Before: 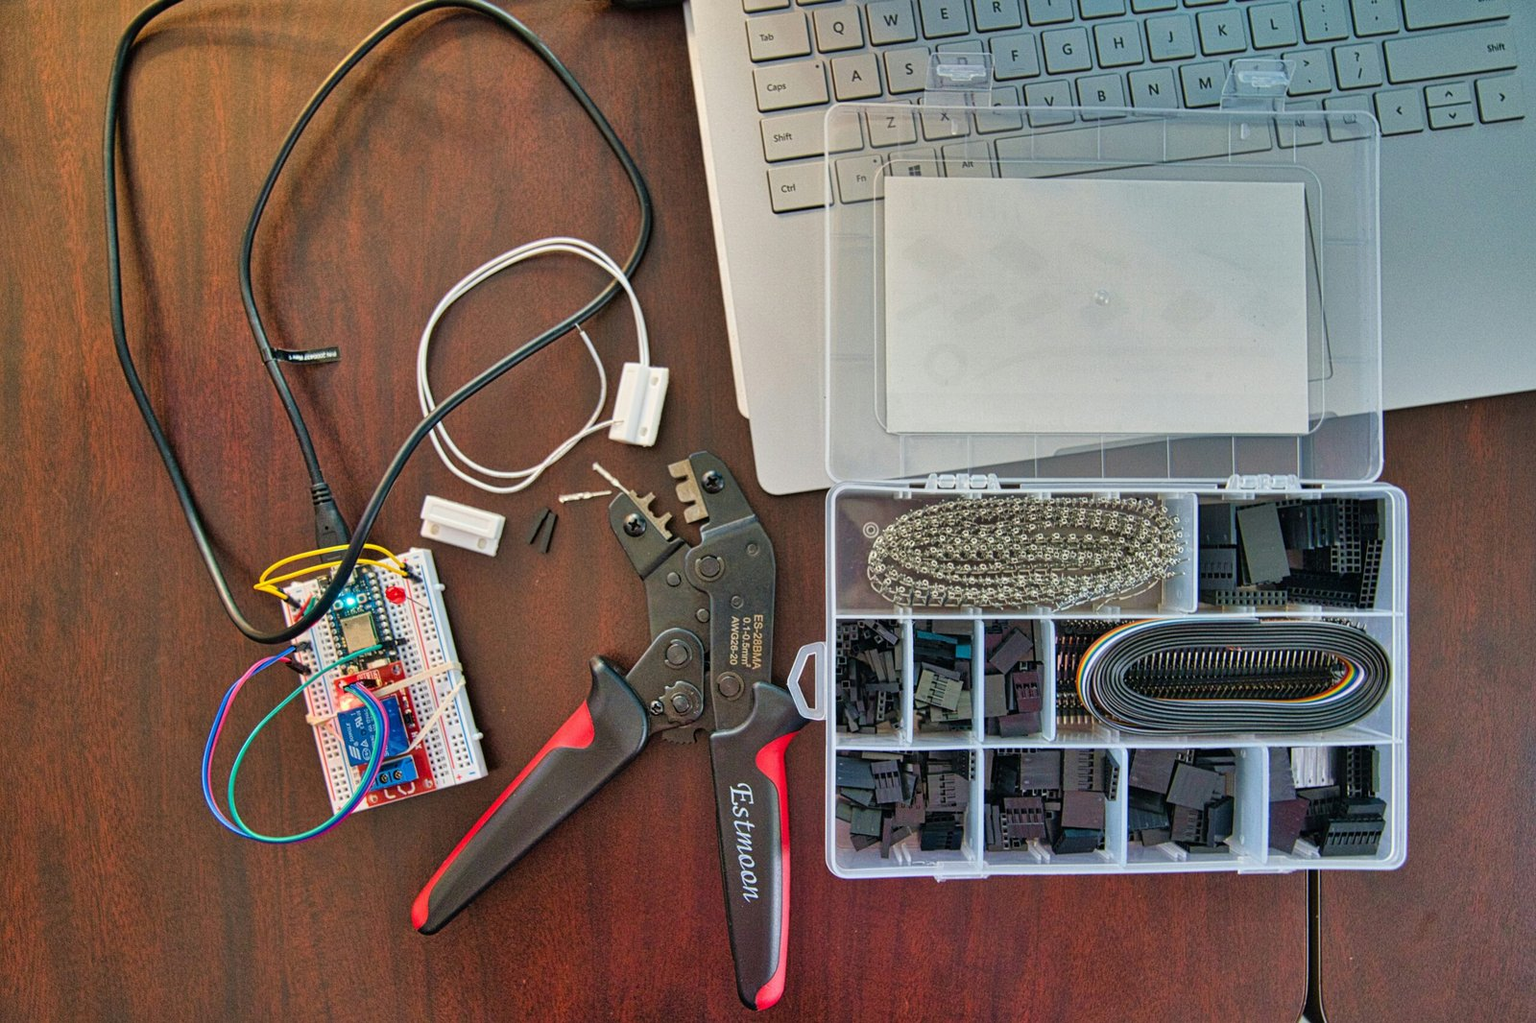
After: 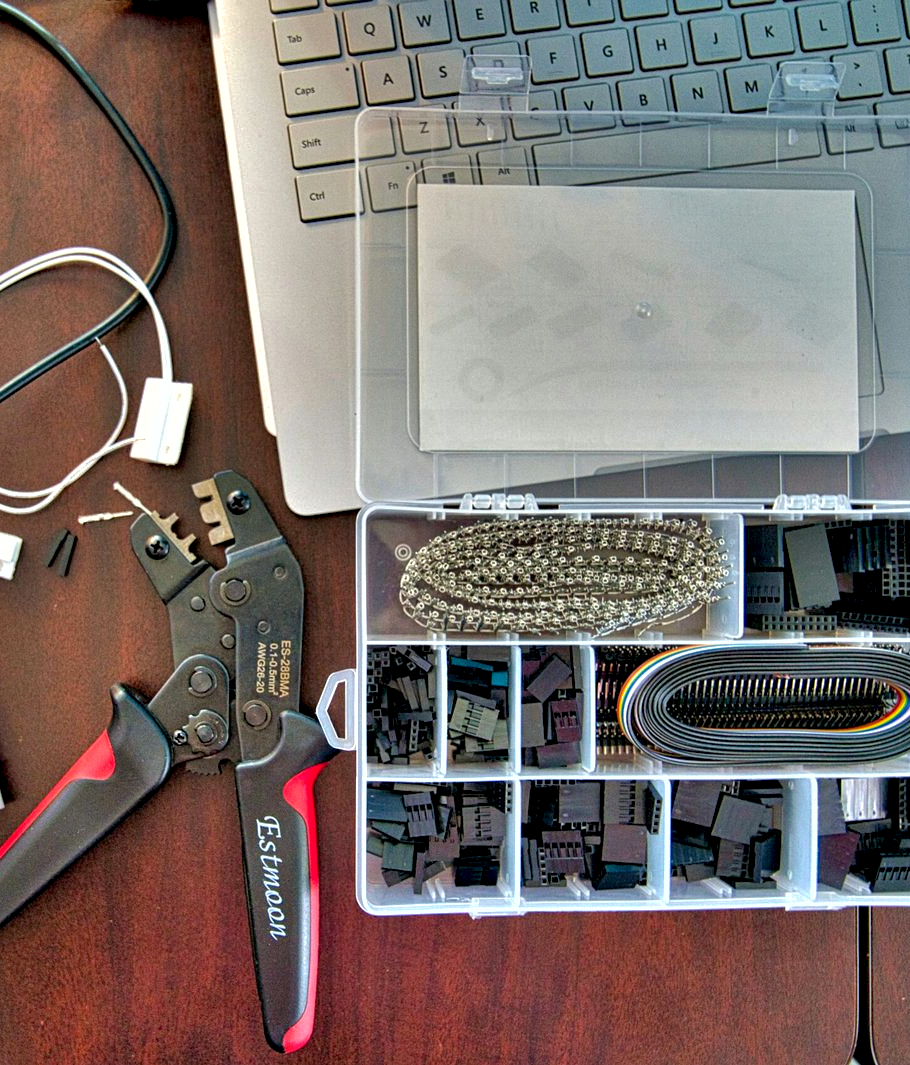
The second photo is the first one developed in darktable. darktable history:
shadows and highlights: on, module defaults
contrast equalizer: octaves 7, y [[0.6 ×6], [0.55 ×6], [0 ×6], [0 ×6], [0 ×6]]
crop: left 31.514%, top 0.013%, right 11.603%
